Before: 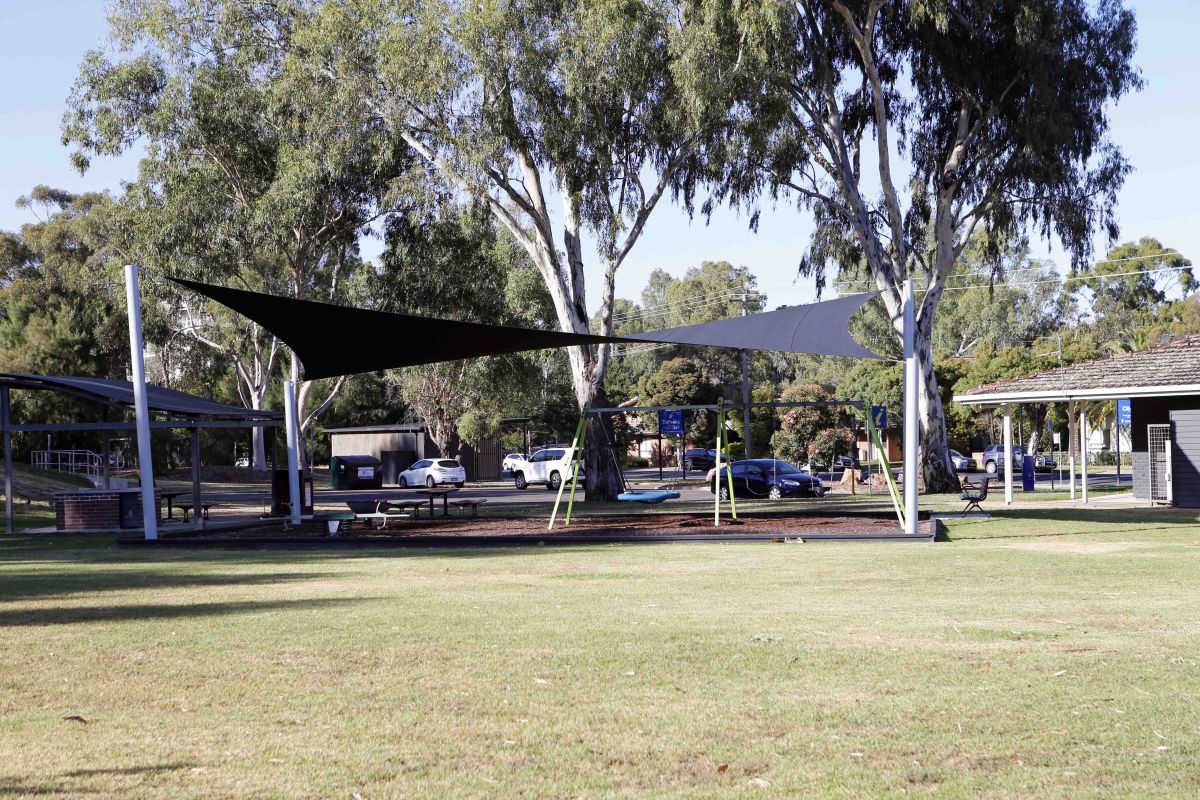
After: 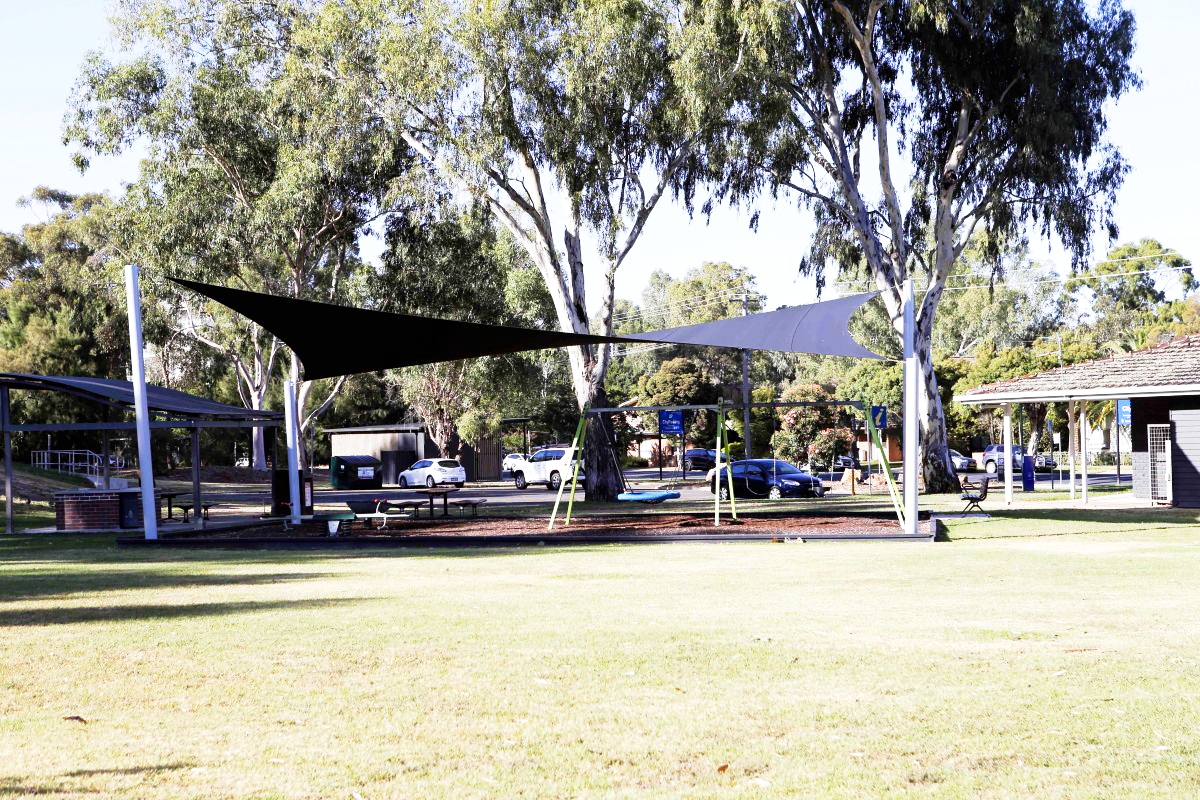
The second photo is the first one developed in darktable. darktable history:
exposure: exposure 0.187 EV, compensate exposure bias true, compensate highlight preservation false
base curve: curves: ch0 [(0, 0) (0.005, 0.002) (0.193, 0.295) (0.399, 0.664) (0.75, 0.928) (1, 1)], preserve colors none
